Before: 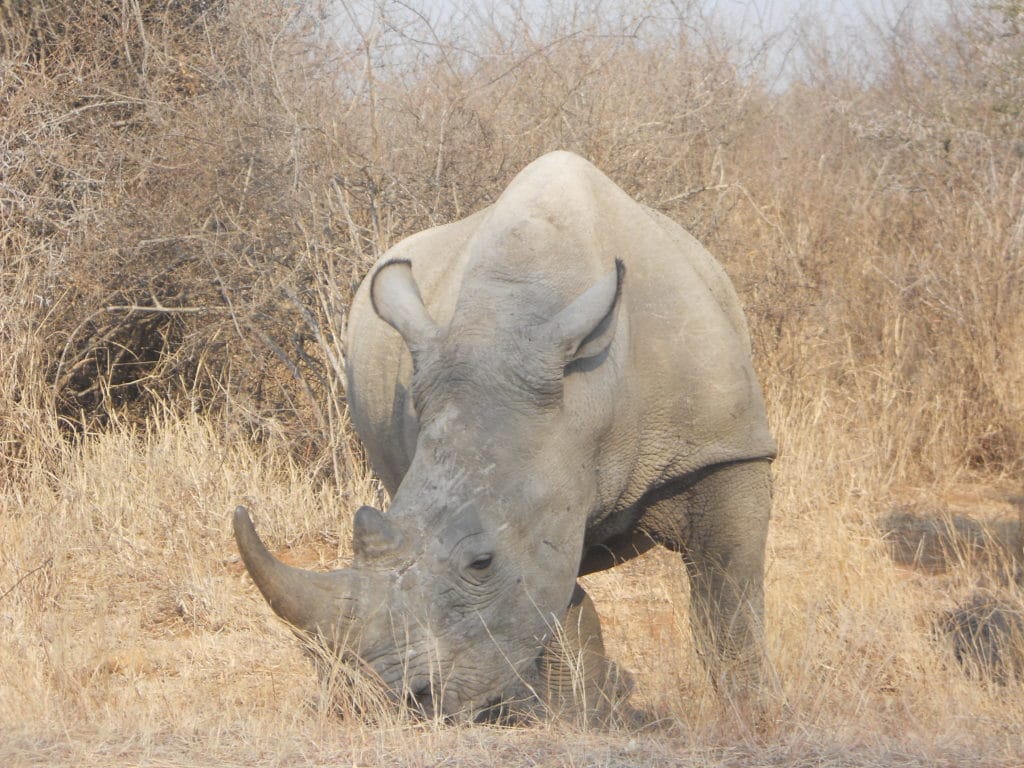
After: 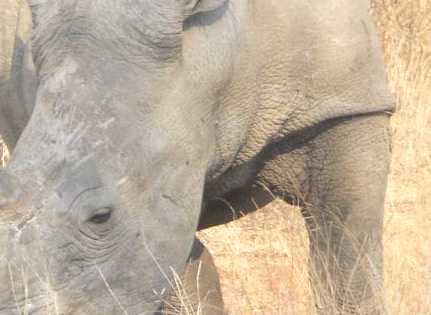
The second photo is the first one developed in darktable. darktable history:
crop: left 37.221%, top 45.169%, right 20.63%, bottom 13.777%
shadows and highlights: shadows -70, highlights 35, soften with gaussian
exposure: black level correction 0.001, exposure 0.5 EV, compensate exposure bias true, compensate highlight preservation false
